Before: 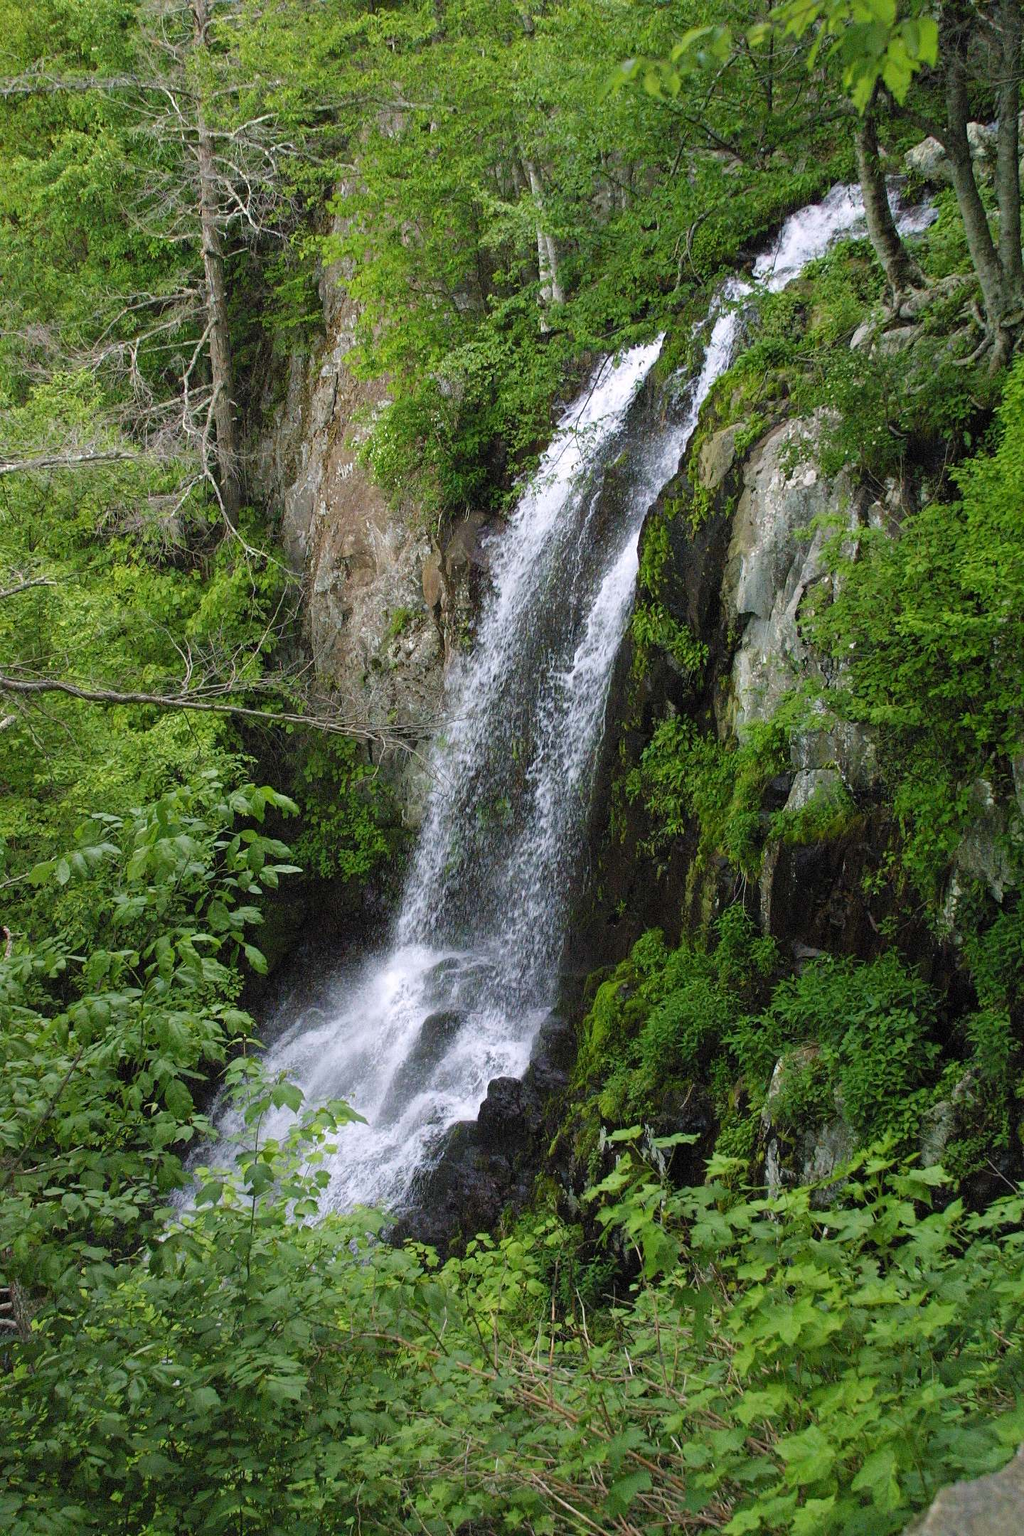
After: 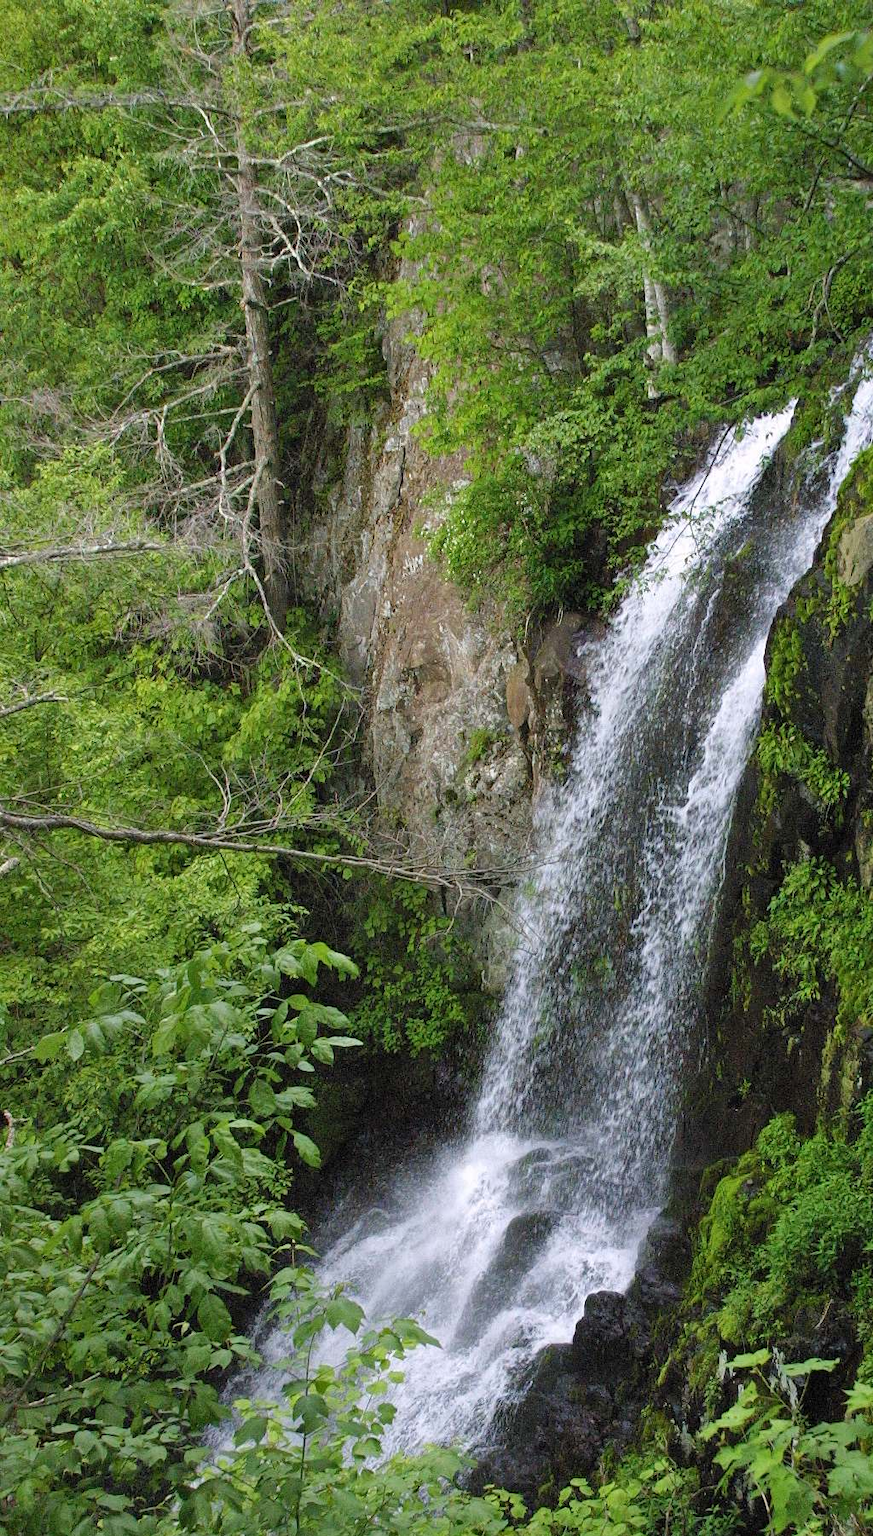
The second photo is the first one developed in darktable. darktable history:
shadows and highlights: soften with gaussian
crop: right 28.764%, bottom 16.573%
